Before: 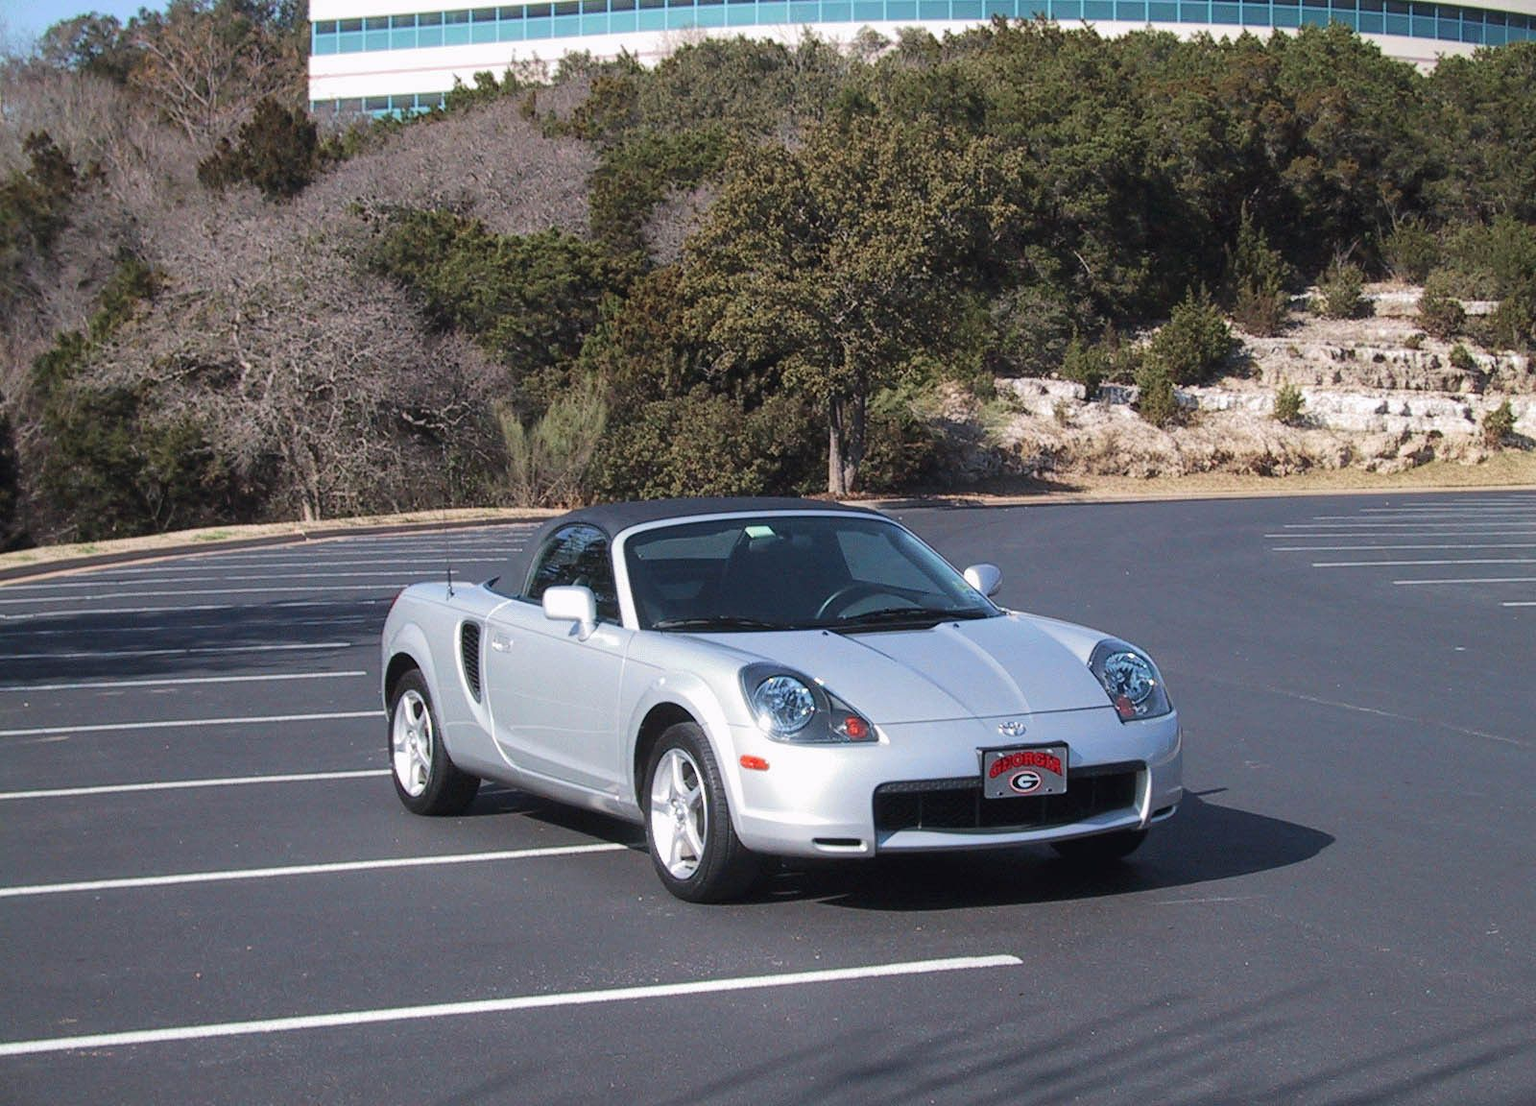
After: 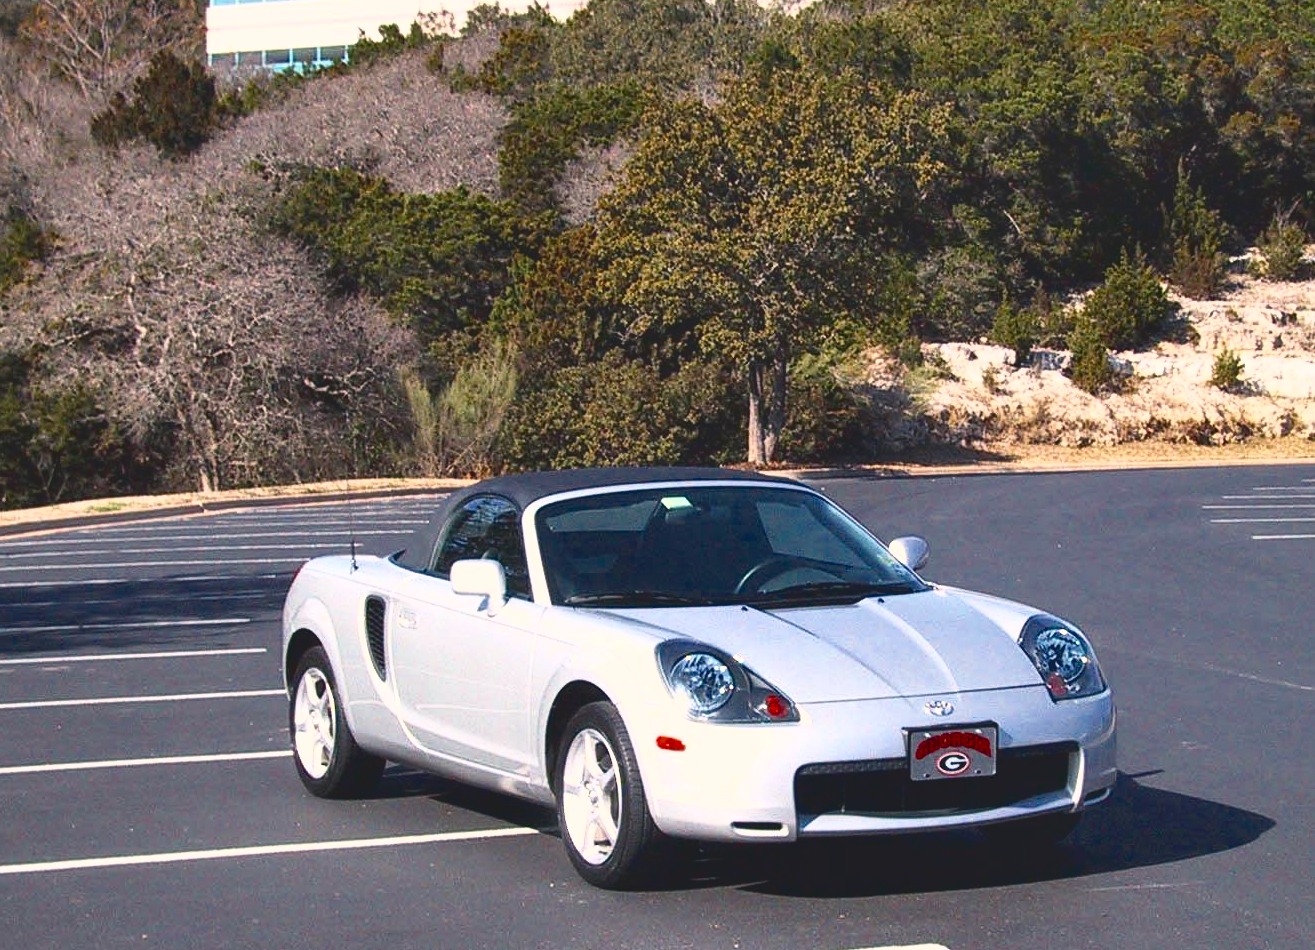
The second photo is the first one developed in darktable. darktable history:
contrast brightness saturation: contrast 0.03, brightness -0.039
color balance rgb: power › hue 71.16°, highlights gain › chroma 2.9%, highlights gain › hue 62.66°, perceptual saturation grading › global saturation 29.752%, global vibrance 7.129%, saturation formula JzAzBz (2021)
shadows and highlights: soften with gaussian
crop and rotate: left 7.225%, top 4.475%, right 10.584%, bottom 12.997%
tone curve: curves: ch0 [(0, 0) (0.003, 0.116) (0.011, 0.116) (0.025, 0.113) (0.044, 0.114) (0.069, 0.118) (0.1, 0.137) (0.136, 0.171) (0.177, 0.213) (0.224, 0.259) (0.277, 0.316) (0.335, 0.381) (0.399, 0.458) (0.468, 0.548) (0.543, 0.654) (0.623, 0.775) (0.709, 0.895) (0.801, 0.972) (0.898, 0.991) (1, 1)], color space Lab, independent channels, preserve colors none
